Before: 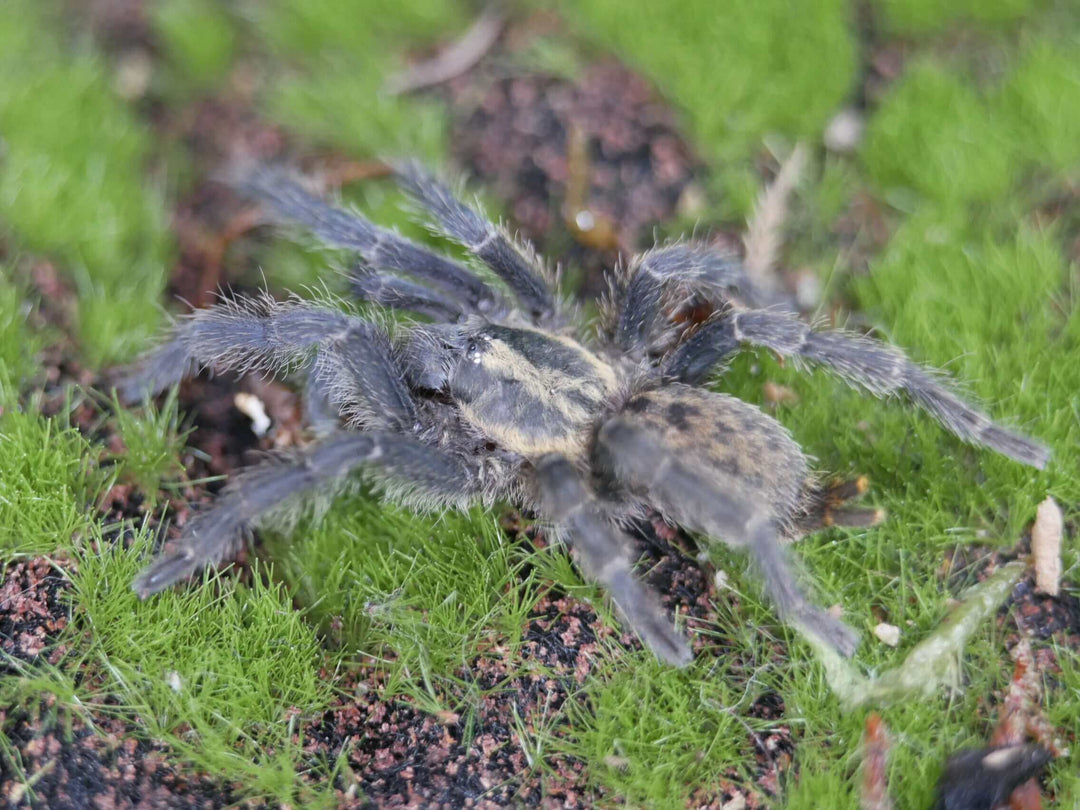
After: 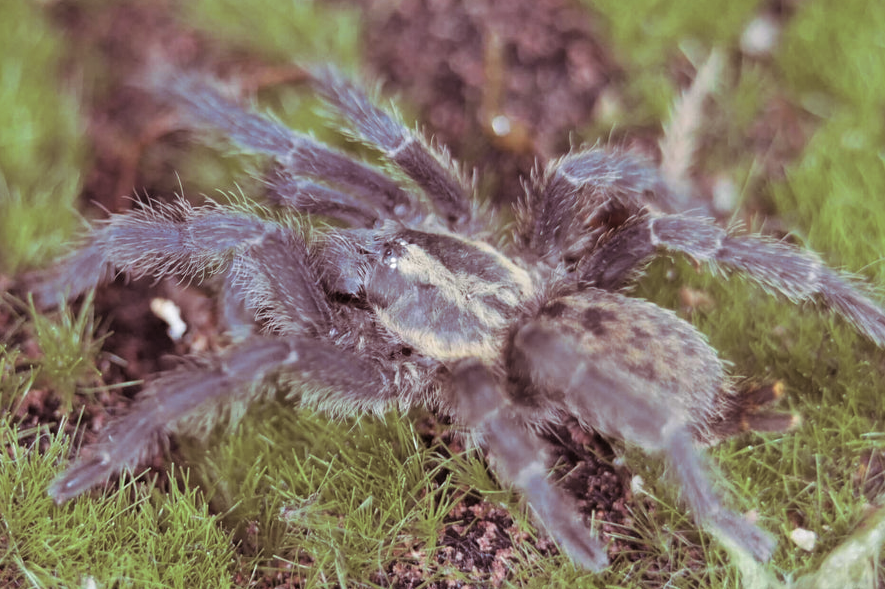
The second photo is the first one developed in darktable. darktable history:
crop: left 7.856%, top 11.836%, right 10.12%, bottom 15.387%
split-toning: shadows › saturation 0.41, highlights › saturation 0, compress 33.55%
